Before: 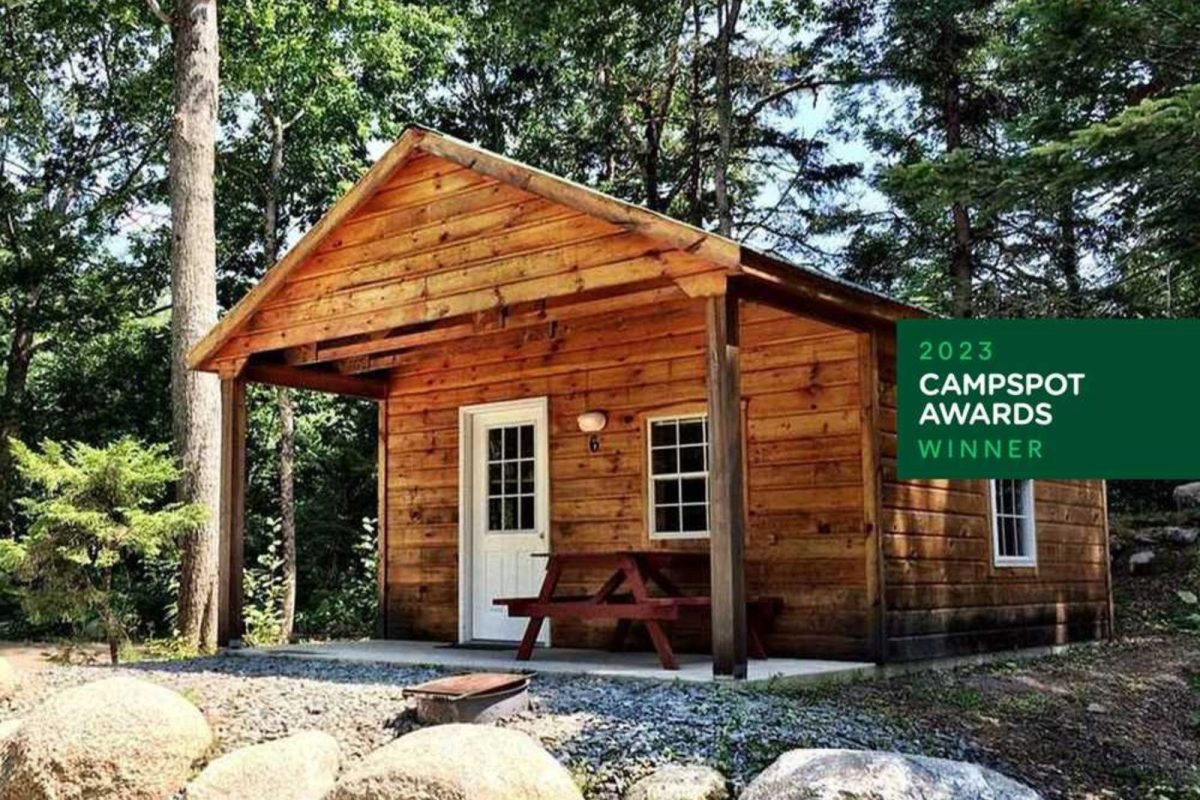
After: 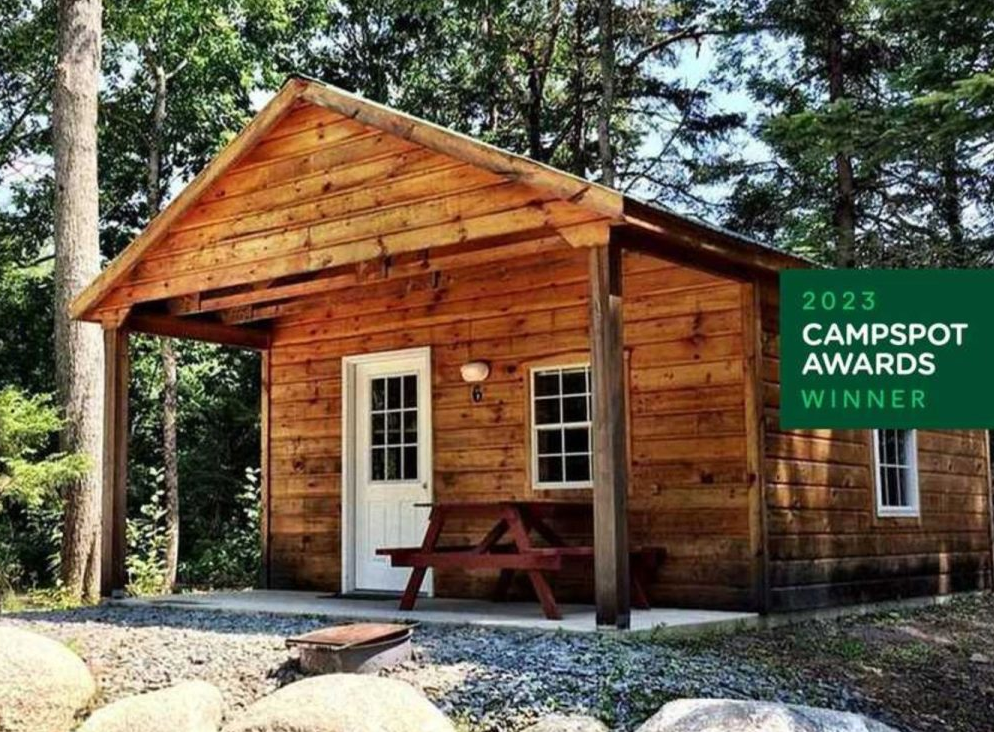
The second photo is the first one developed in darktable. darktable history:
crop: left 9.782%, top 6.262%, right 7.347%, bottom 2.21%
